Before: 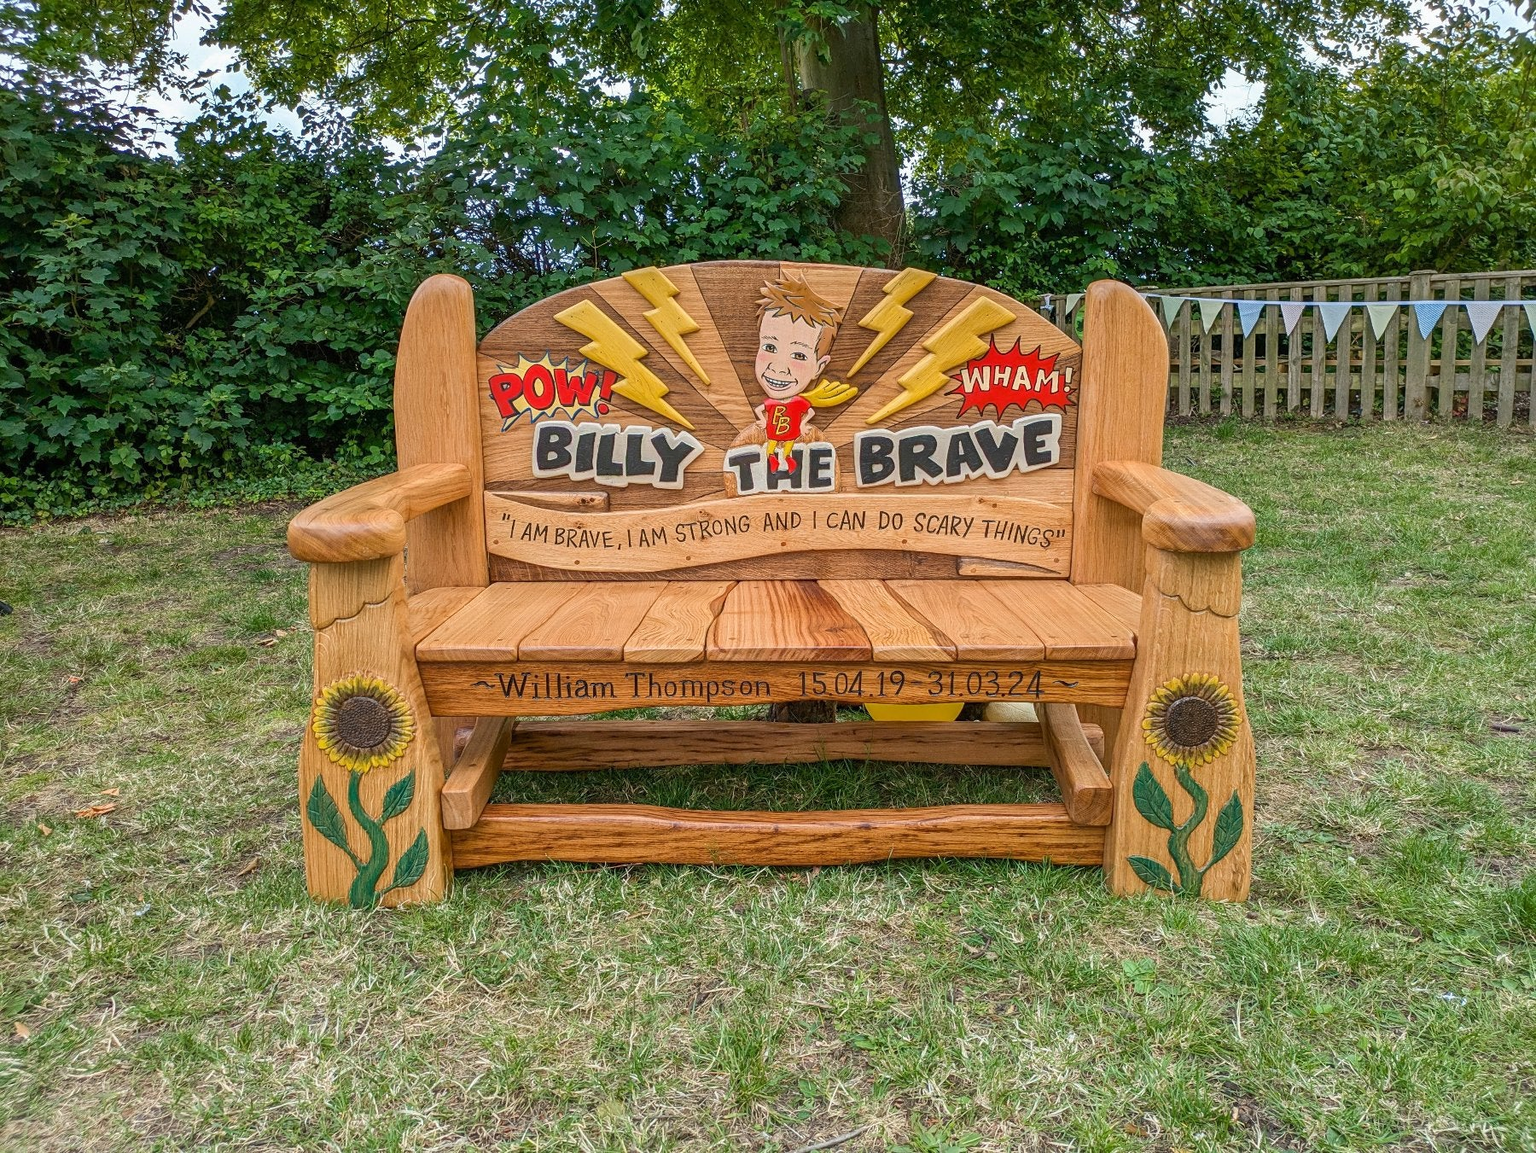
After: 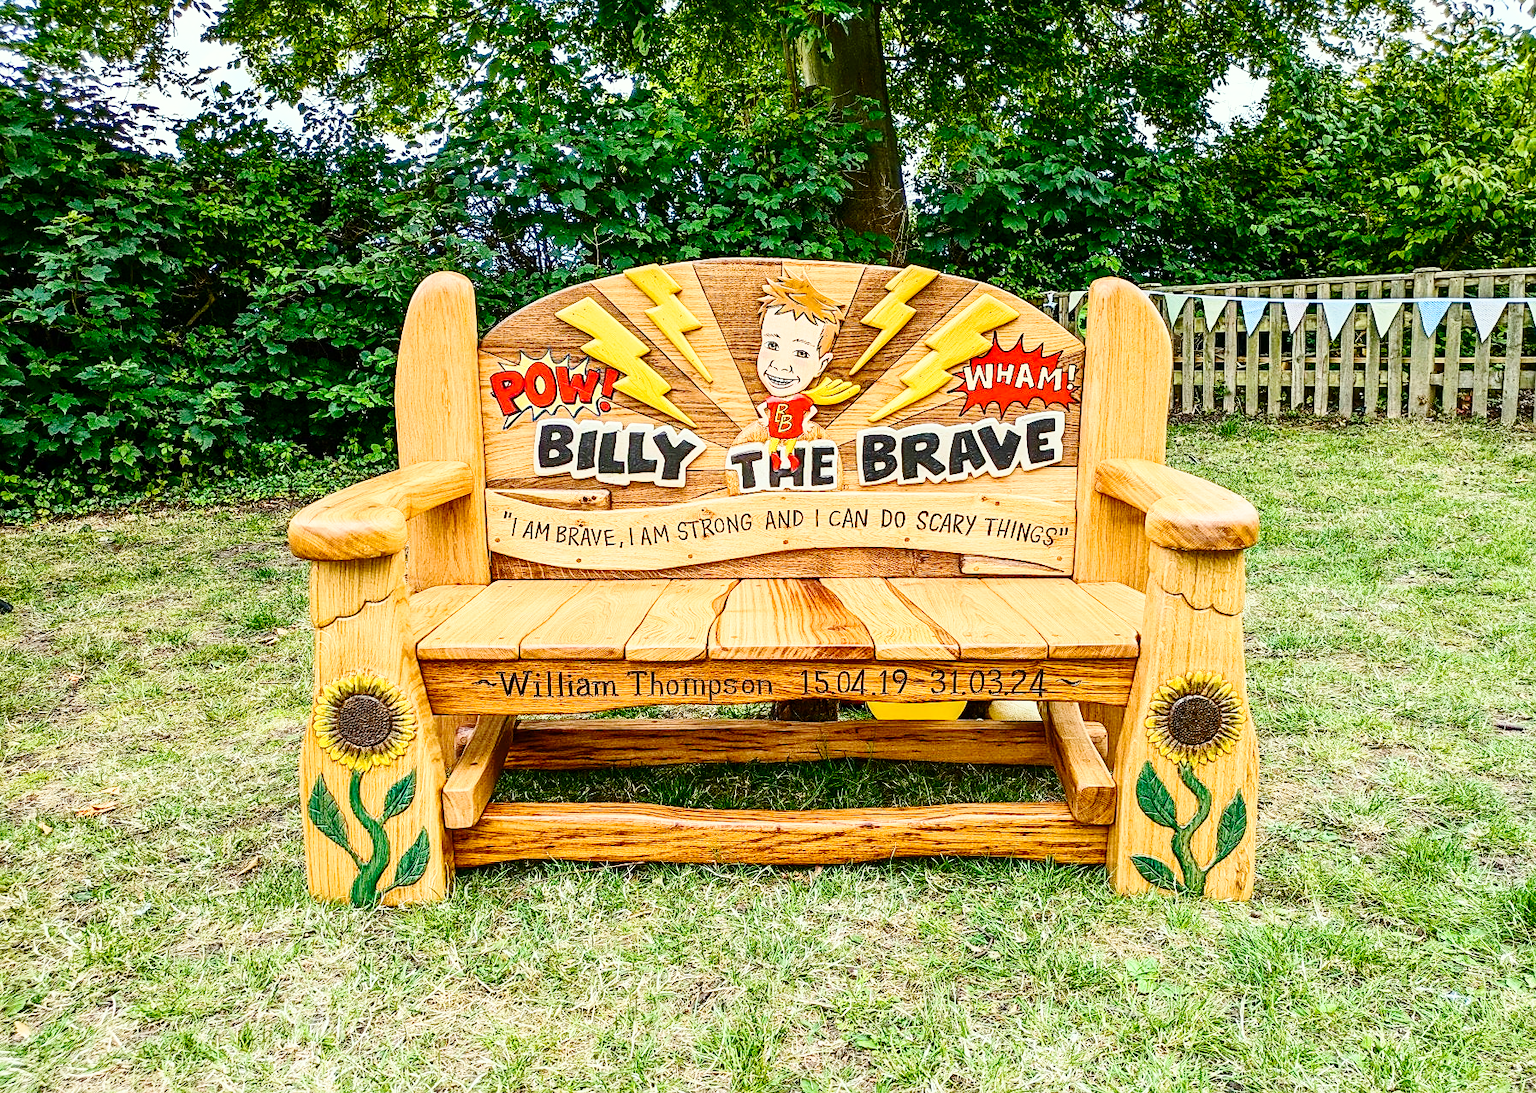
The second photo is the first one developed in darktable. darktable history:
contrast brightness saturation: contrast 0.293
sharpen: amount 0.204
color correction: highlights a* -2.48, highlights b* 2.54
color balance rgb: perceptual saturation grading › global saturation 20%, perceptual saturation grading › highlights -25.575%, perceptual saturation grading › shadows 24.451%
base curve: curves: ch0 [(0, 0) (0.028, 0.03) (0.121, 0.232) (0.46, 0.748) (0.859, 0.968) (1, 1)], preserve colors none
crop: top 0.34%, right 0.256%, bottom 5.052%
